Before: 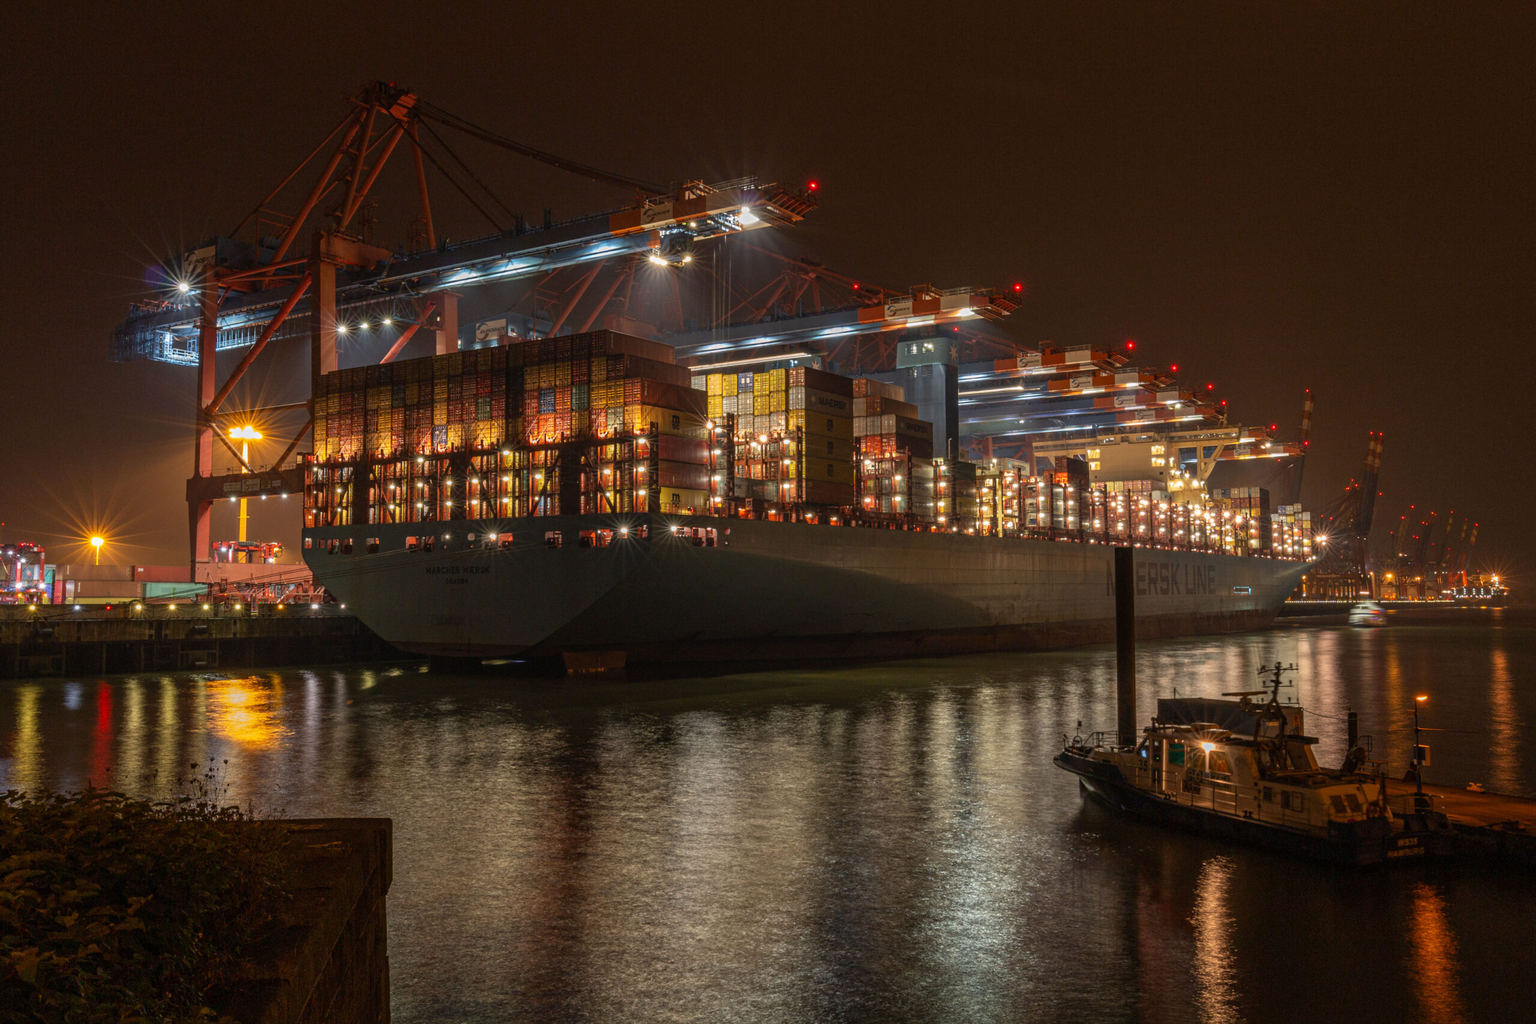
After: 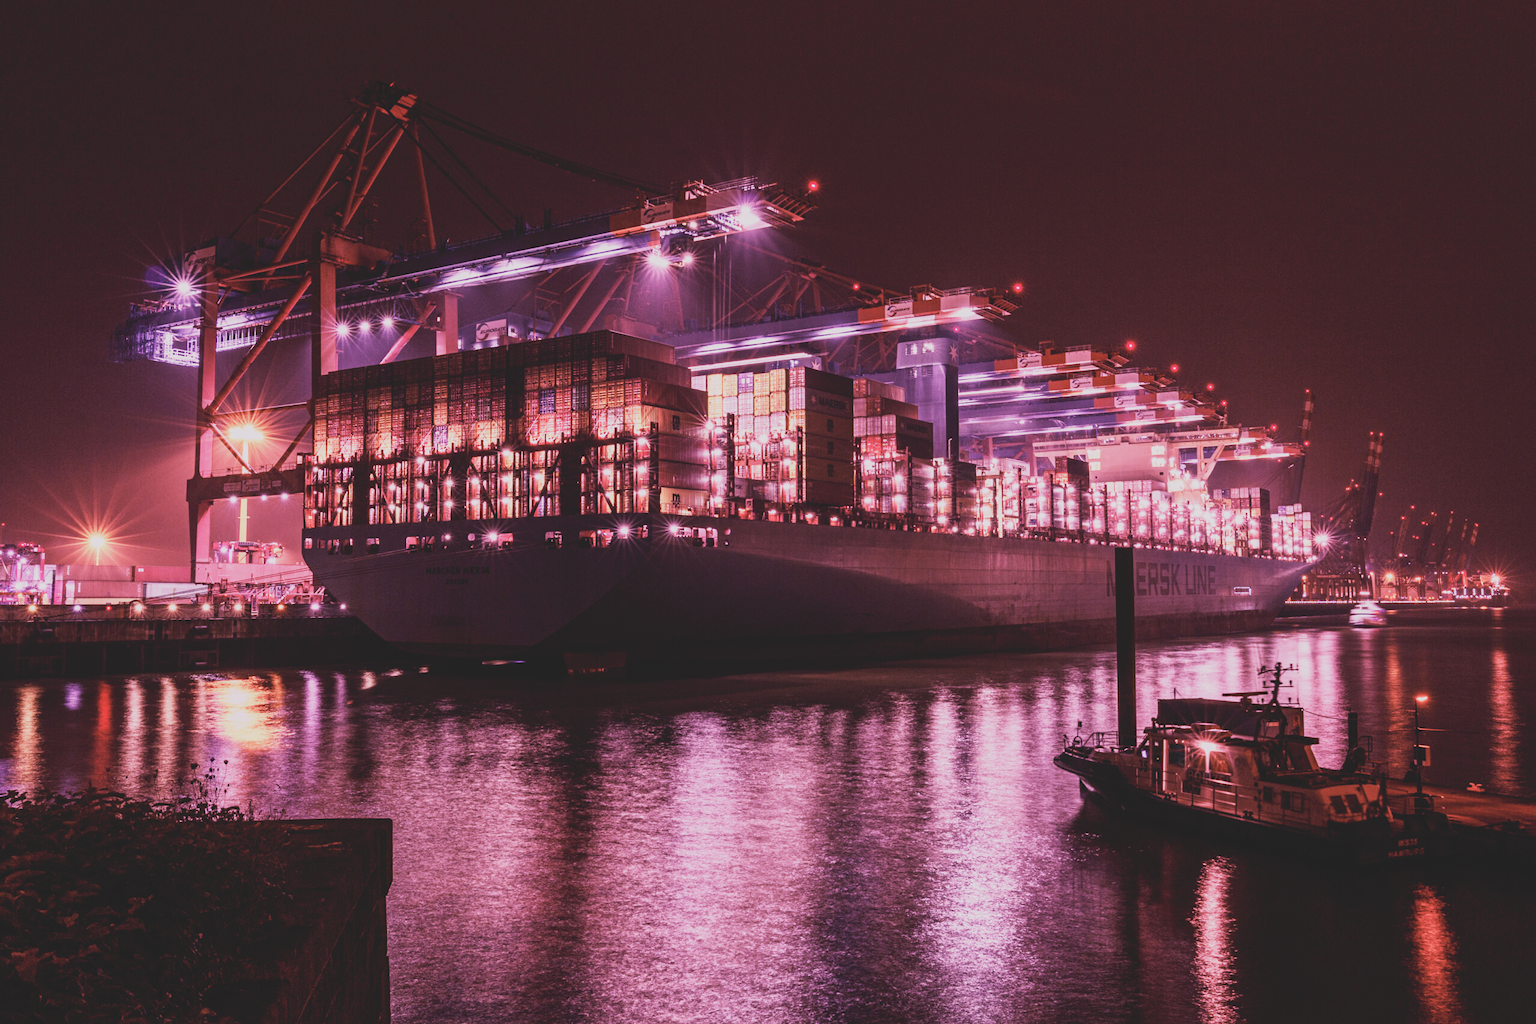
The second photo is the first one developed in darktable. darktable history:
base curve: curves: ch0 [(0, 0) (0.007, 0.004) (0.027, 0.03) (0.046, 0.07) (0.207, 0.54) (0.442, 0.872) (0.673, 0.972) (1, 1)], preserve colors none
contrast brightness saturation: contrast -0.26, saturation -0.43
tone equalizer: -8 EV -0.75 EV, -7 EV -0.7 EV, -6 EV -0.6 EV, -5 EV -0.4 EV, -3 EV 0.4 EV, -2 EV 0.6 EV, -1 EV 0.7 EV, +0 EV 0.75 EV, edges refinement/feathering 500, mask exposure compensation -1.57 EV, preserve details no
color calibration: illuminant custom, x 0.261, y 0.521, temperature 7054.11 K
